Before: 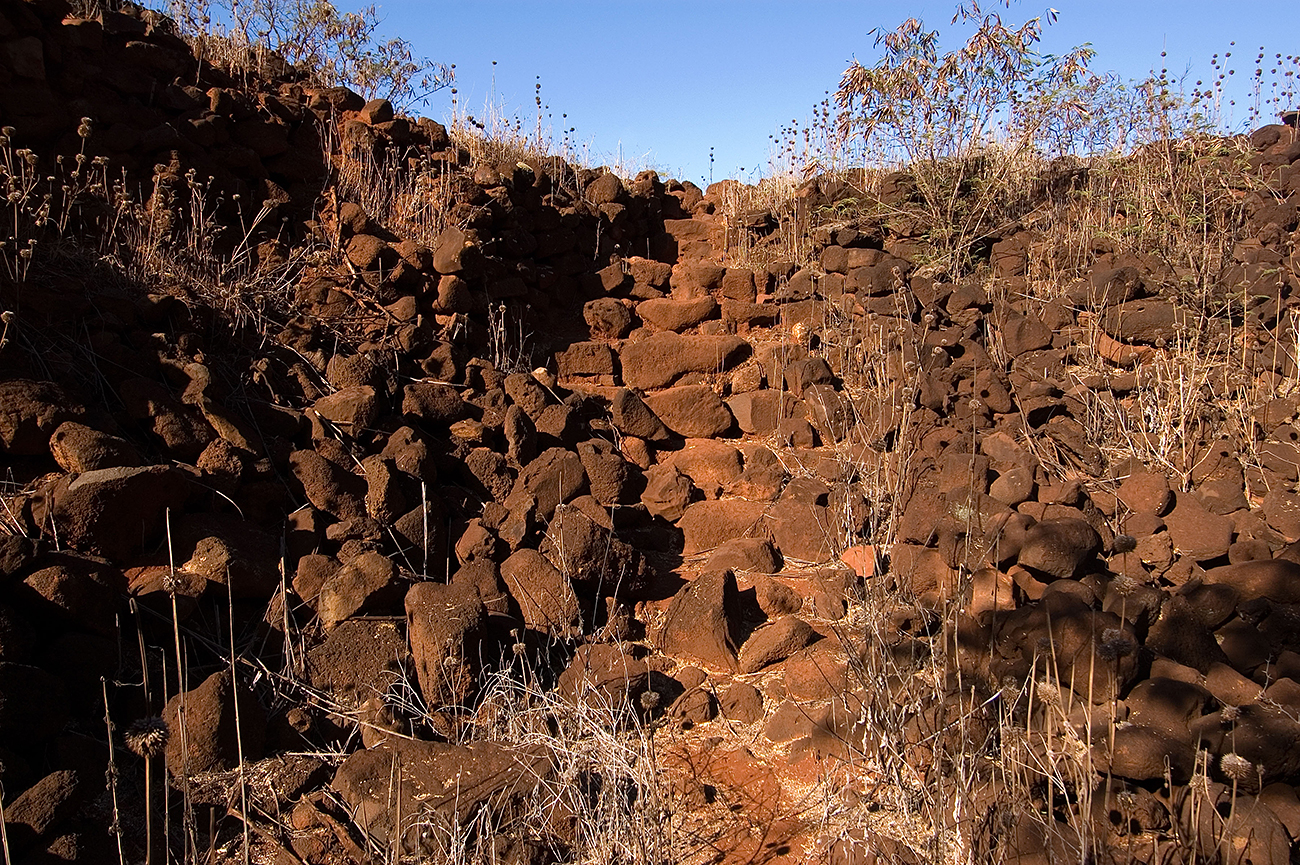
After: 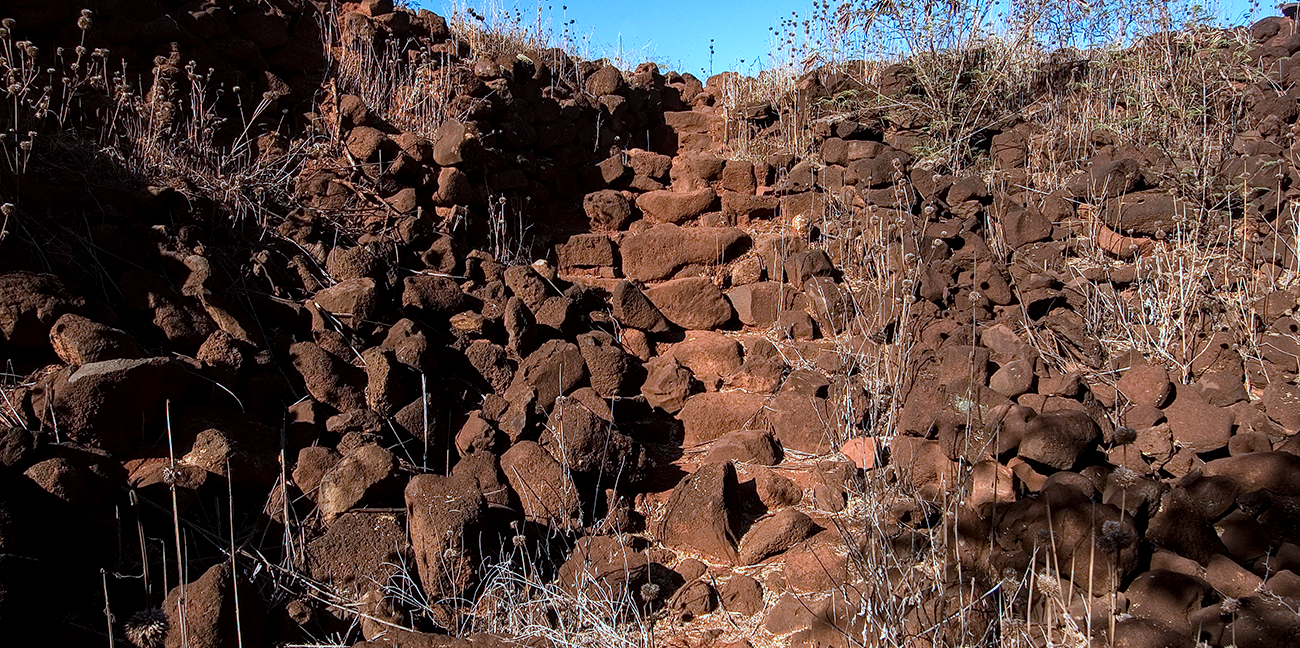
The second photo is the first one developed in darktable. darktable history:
crop and rotate: top 12.5%, bottom 12.5%
local contrast: detail 130%
exposure: black level correction 0.001, compensate highlight preservation false
color correction: highlights a* -9.35, highlights b* -23.15
